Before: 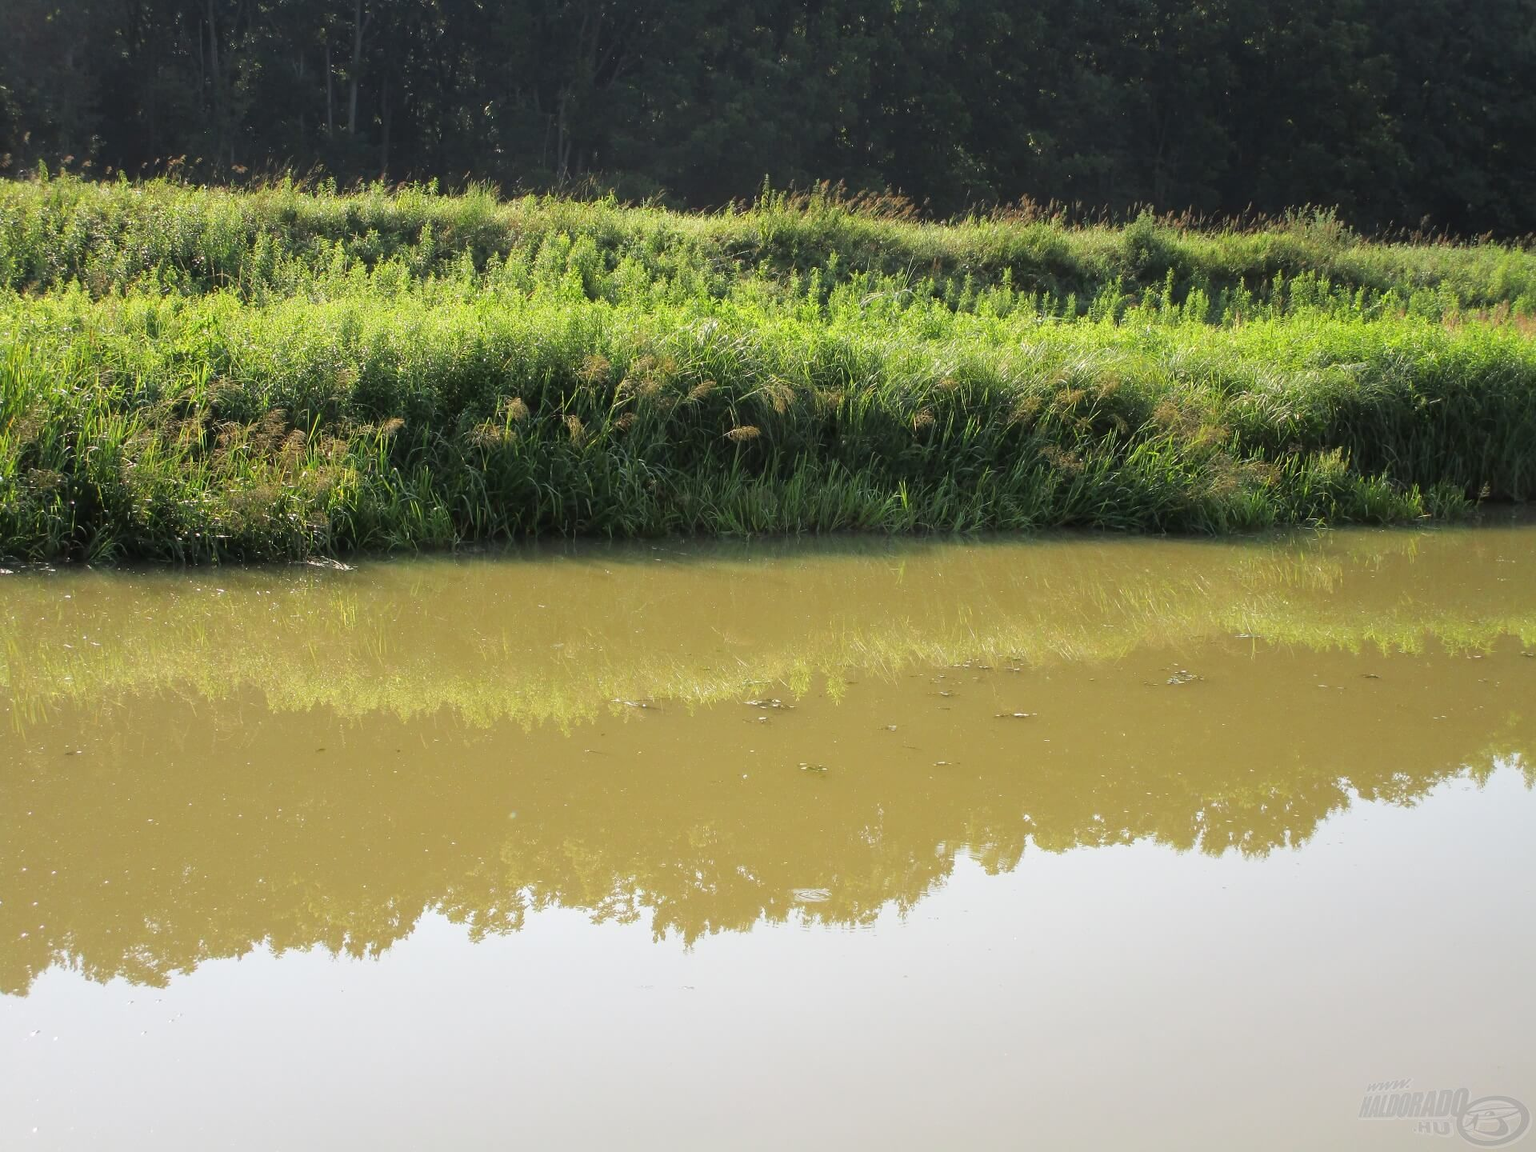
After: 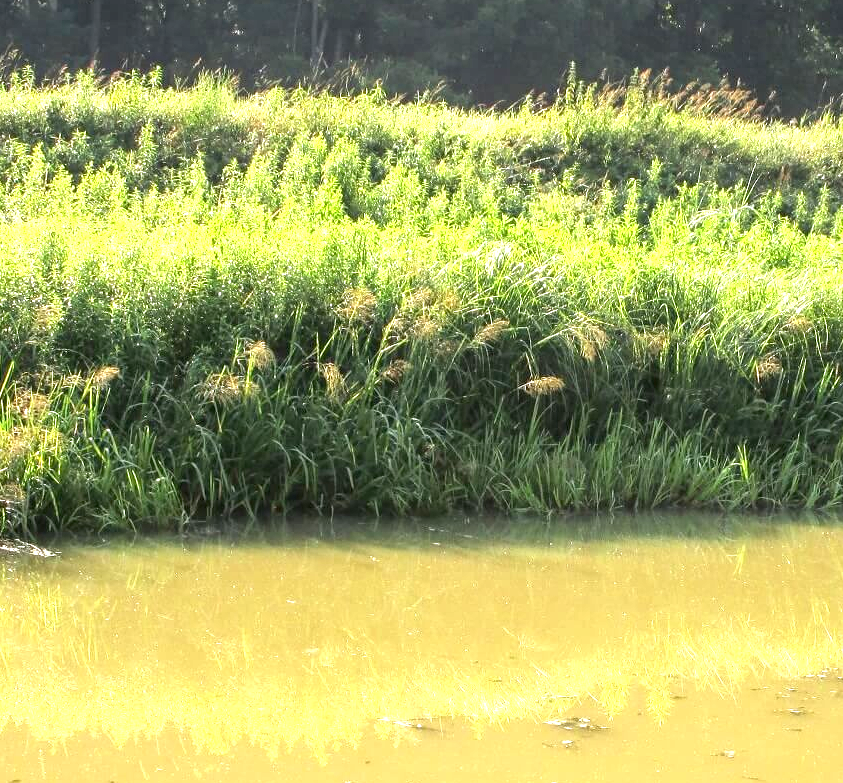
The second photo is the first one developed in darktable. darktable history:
crop: left 20.128%, top 10.848%, right 35.944%, bottom 34.757%
local contrast: on, module defaults
exposure: black level correction 0.001, exposure 1.323 EV, compensate exposure bias true, compensate highlight preservation false
